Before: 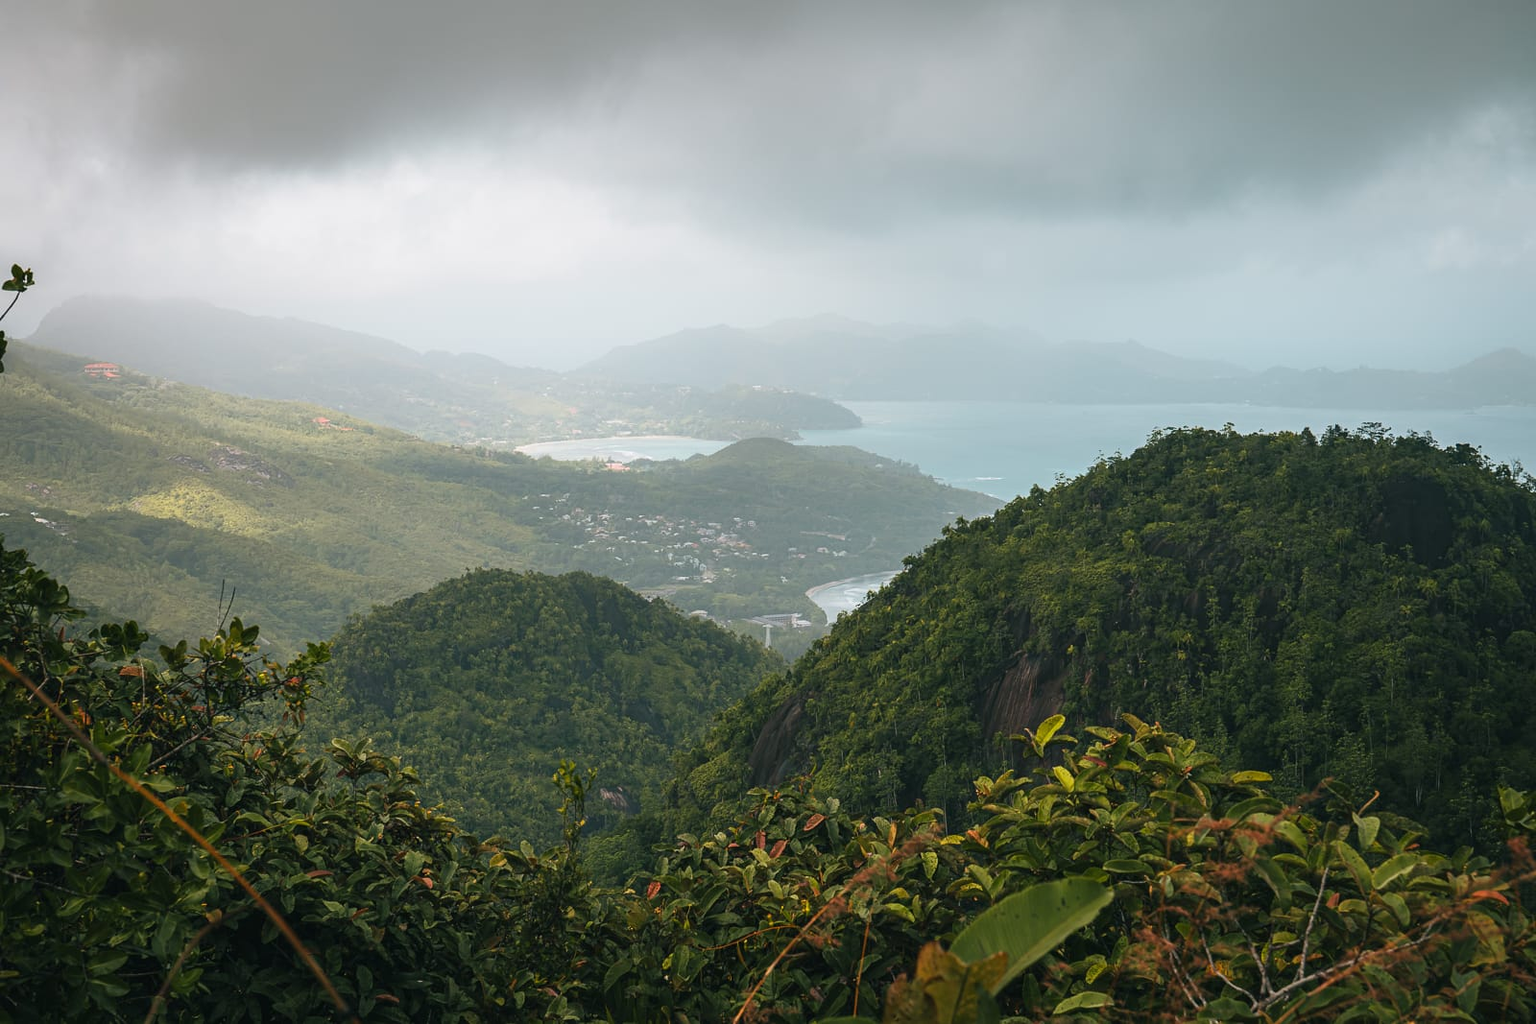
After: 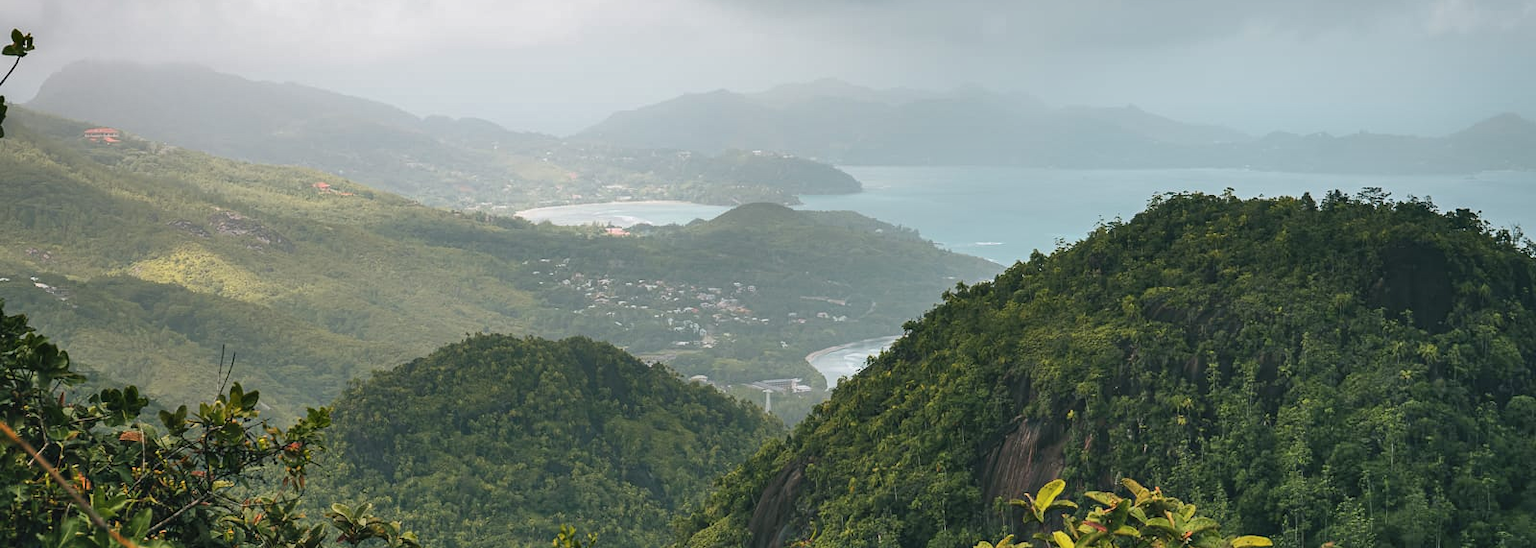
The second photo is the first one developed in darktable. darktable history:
shadows and highlights: shadows 60, soften with gaussian
crop and rotate: top 23.043%, bottom 23.437%
